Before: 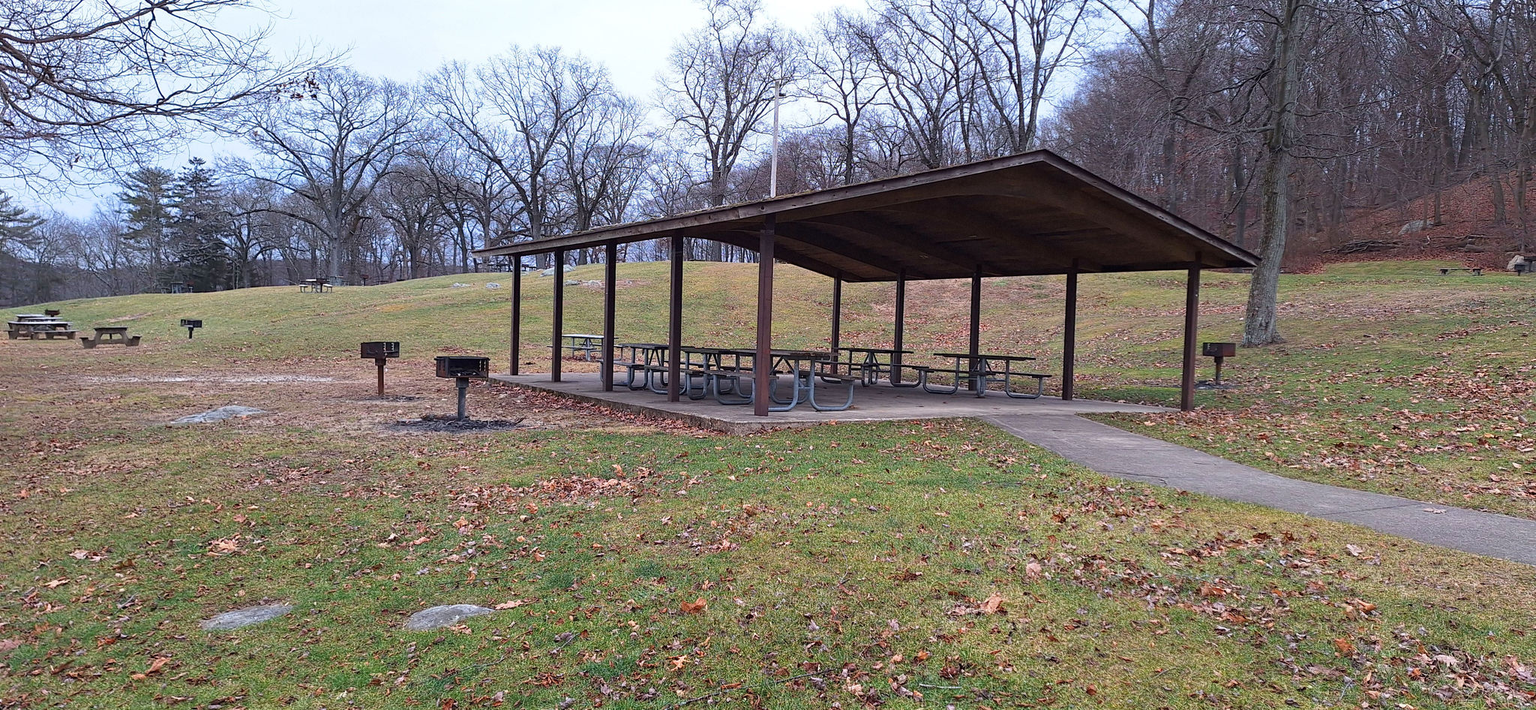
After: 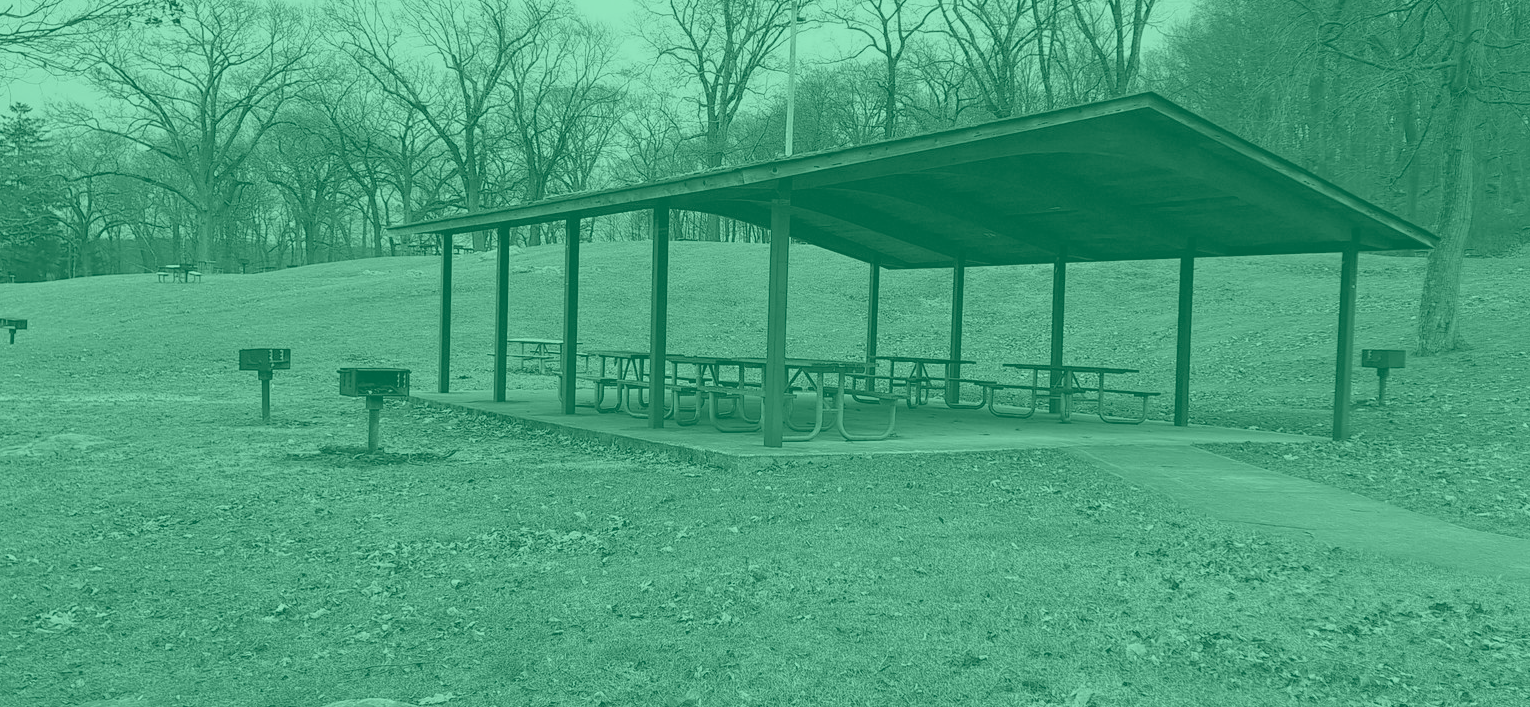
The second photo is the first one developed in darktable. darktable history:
colorize: hue 147.6°, saturation 65%, lightness 21.64%
crop and rotate: left 11.831%, top 11.346%, right 13.429%, bottom 13.899%
